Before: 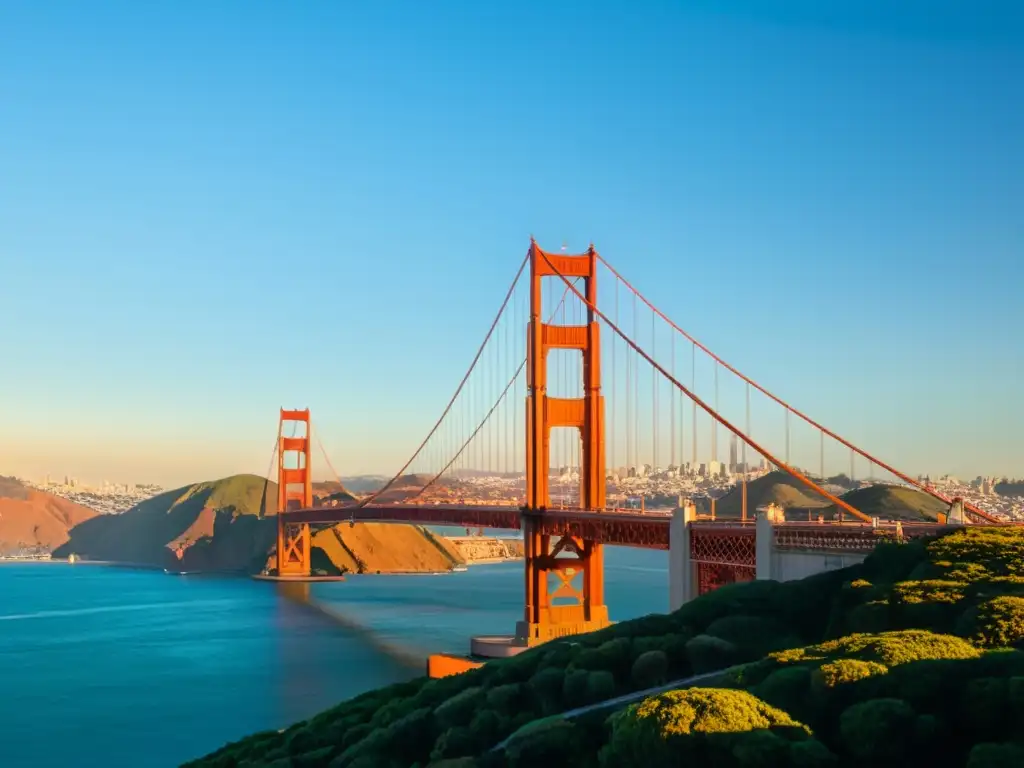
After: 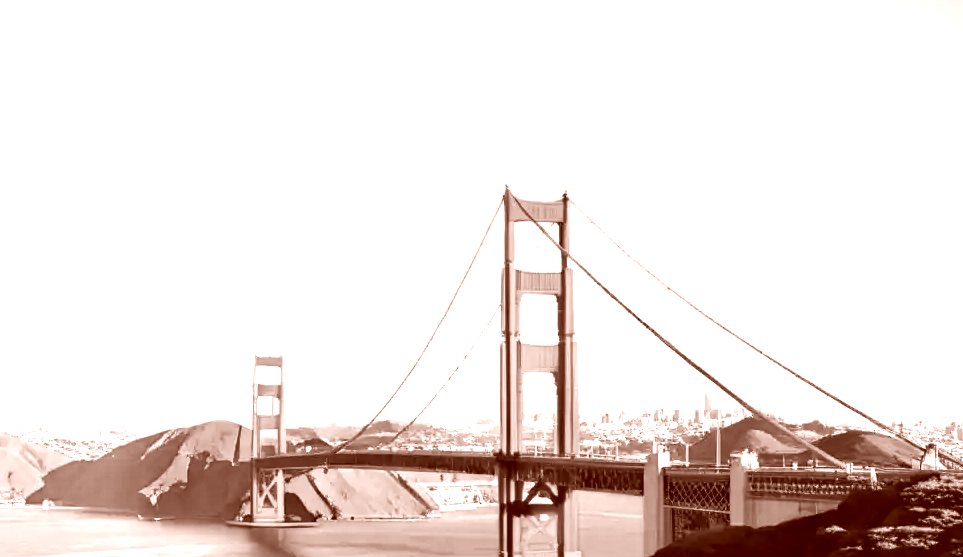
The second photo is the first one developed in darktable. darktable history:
exposure: exposure 0.457 EV, compensate exposure bias true, compensate highlight preservation false
color calibration: output gray [0.21, 0.42, 0.37, 0], illuminant as shot in camera, x 0.37, y 0.382, temperature 4319.81 K
crop: left 2.635%, top 7.07%, right 3.321%, bottom 20.322%
color balance rgb: power › hue 328.41°, perceptual saturation grading › global saturation 29.501%, perceptual brilliance grading › global brilliance 30.337%, perceptual brilliance grading › highlights 12.683%, perceptual brilliance grading › mid-tones 24.825%, global vibrance 20%
haze removal: compatibility mode true, adaptive false
color correction: highlights a* 9.39, highlights b* 8.52, shadows a* 39.53, shadows b* 39.23, saturation 0.785
